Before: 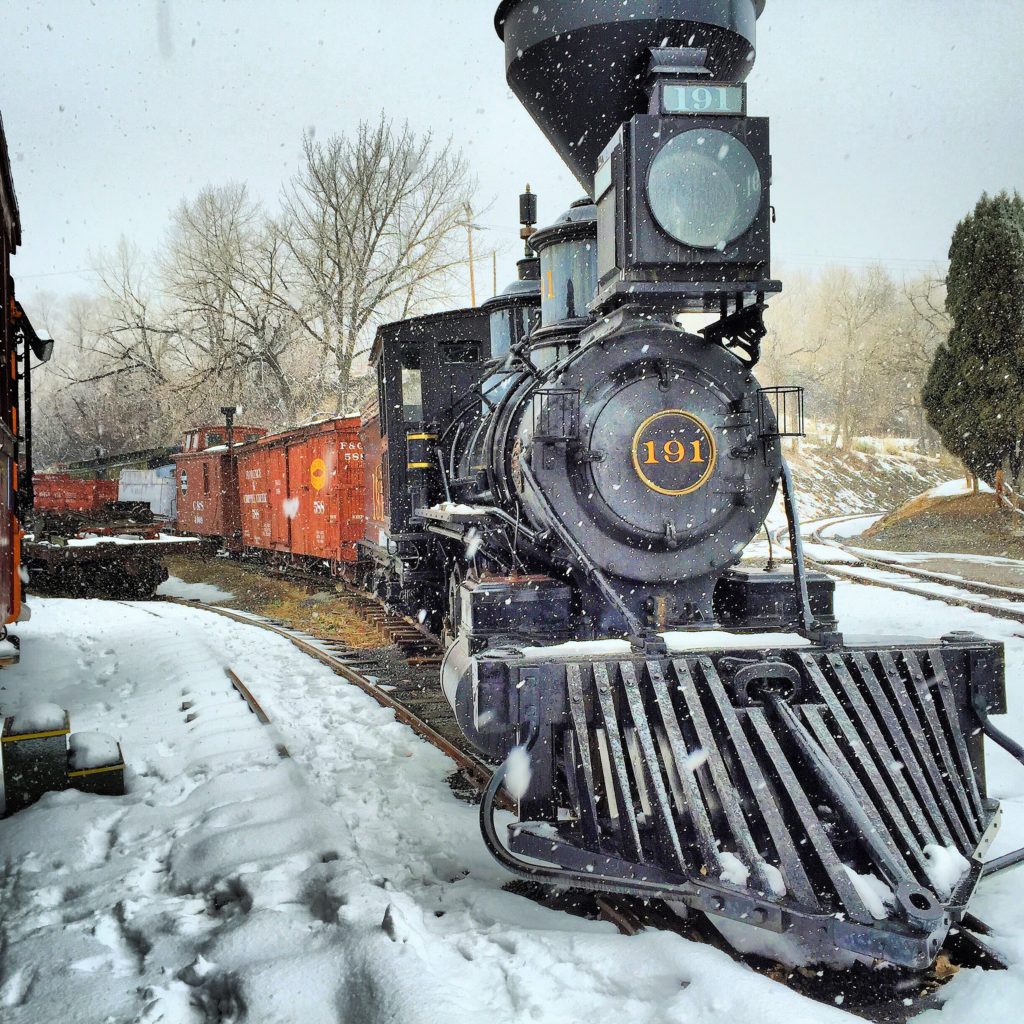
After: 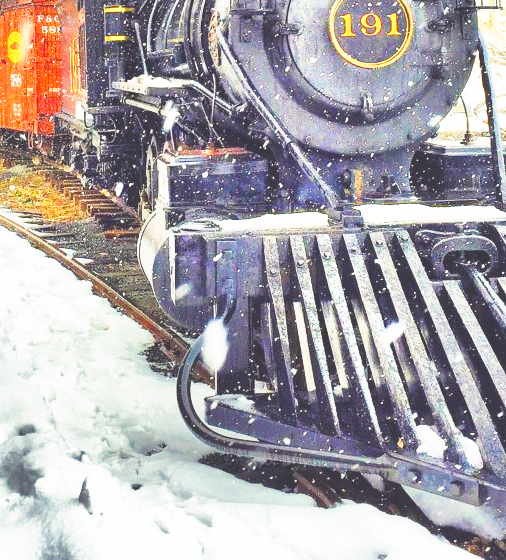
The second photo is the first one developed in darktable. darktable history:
color balance rgb: shadows lift › chroma 3%, shadows lift › hue 280.8°, power › hue 330°, highlights gain › chroma 3%, highlights gain › hue 75.6°, global offset › luminance 2%, perceptual saturation grading › global saturation 20%, perceptual saturation grading › highlights -25%, perceptual saturation grading › shadows 50%, global vibrance 20.33%
crop: left 29.672%, top 41.786%, right 20.851%, bottom 3.487%
base curve: curves: ch0 [(0, 0) (0.495, 0.917) (1, 1)], preserve colors none
